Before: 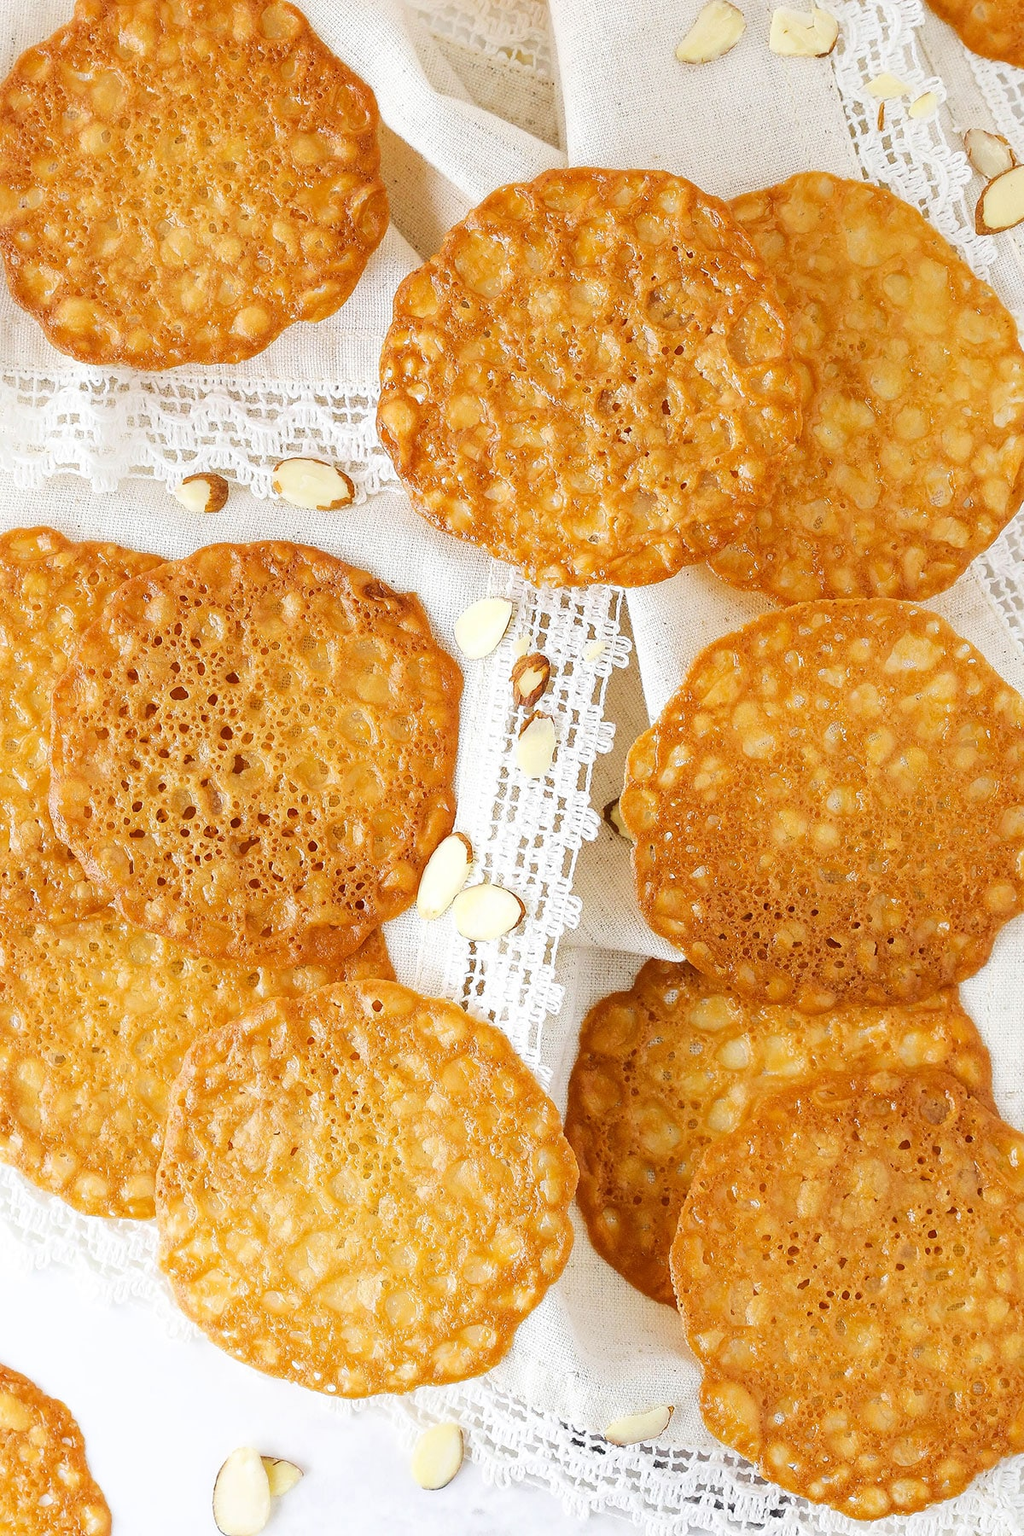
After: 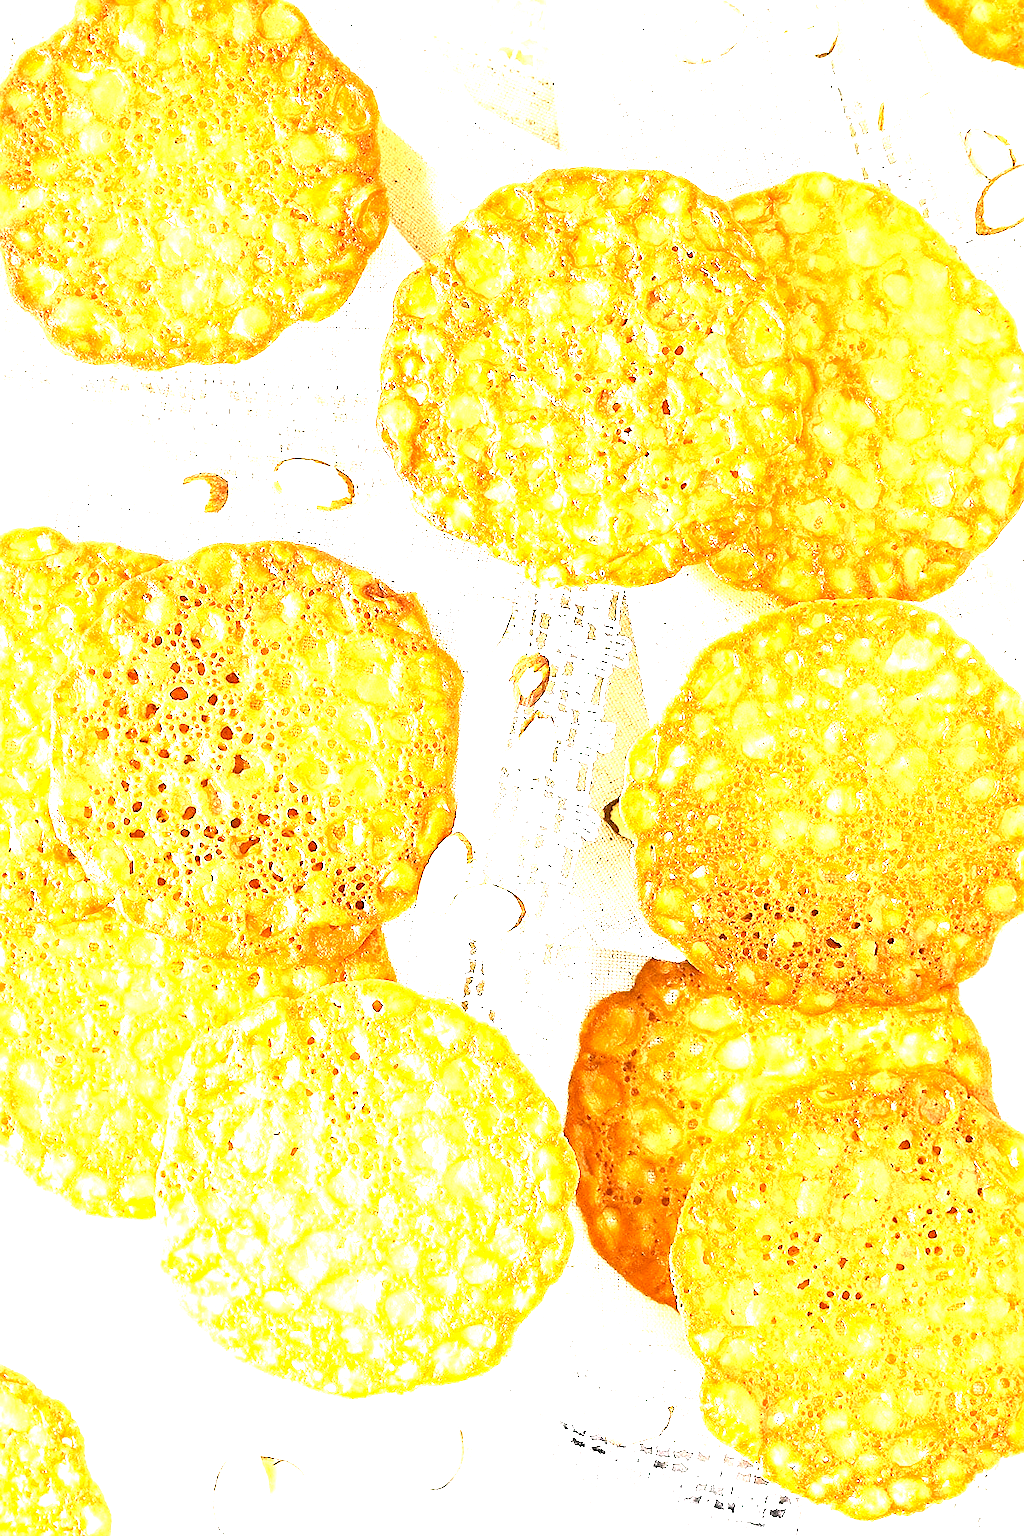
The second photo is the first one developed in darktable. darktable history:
sharpen: on, module defaults
exposure: black level correction 0.001, exposure 1.646 EV, compensate exposure bias true, compensate highlight preservation false
color correction: highlights a* 4.02, highlights b* 4.98, shadows a* -7.55, shadows b* 4.98
tone equalizer: -8 EV -0.417 EV, -7 EV -0.389 EV, -6 EV -0.333 EV, -5 EV -0.222 EV, -3 EV 0.222 EV, -2 EV 0.333 EV, -1 EV 0.389 EV, +0 EV 0.417 EV, edges refinement/feathering 500, mask exposure compensation -1.25 EV, preserve details no
